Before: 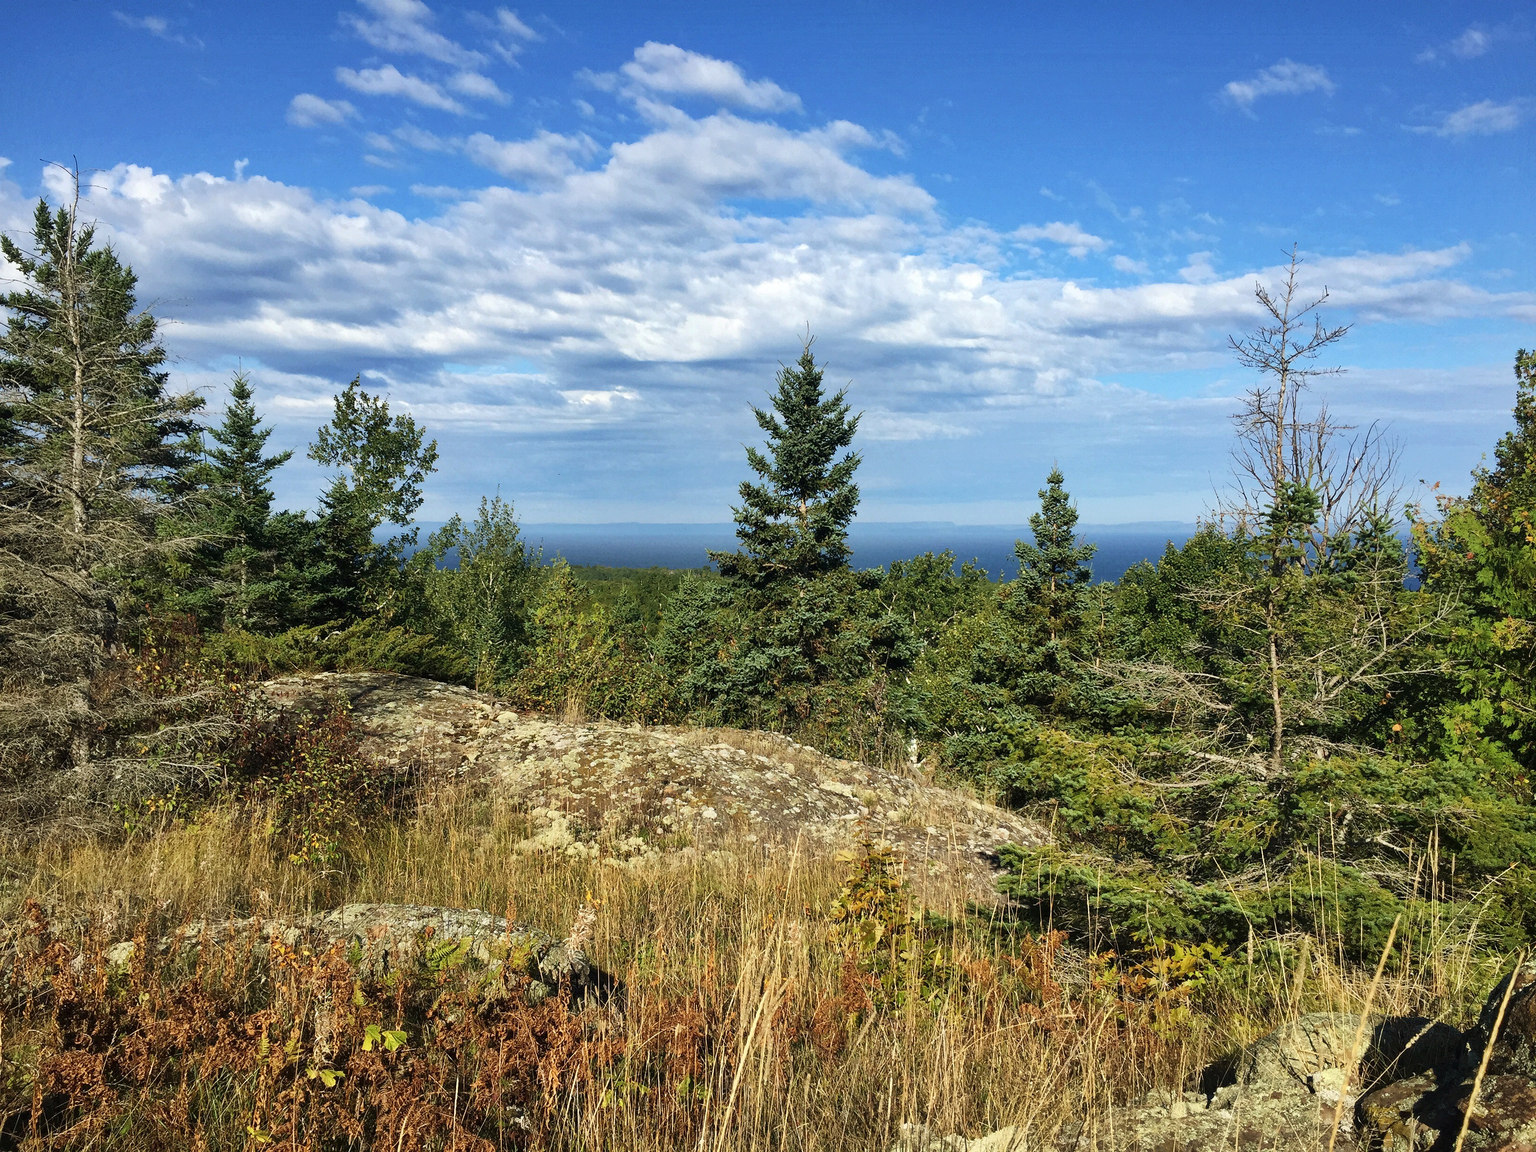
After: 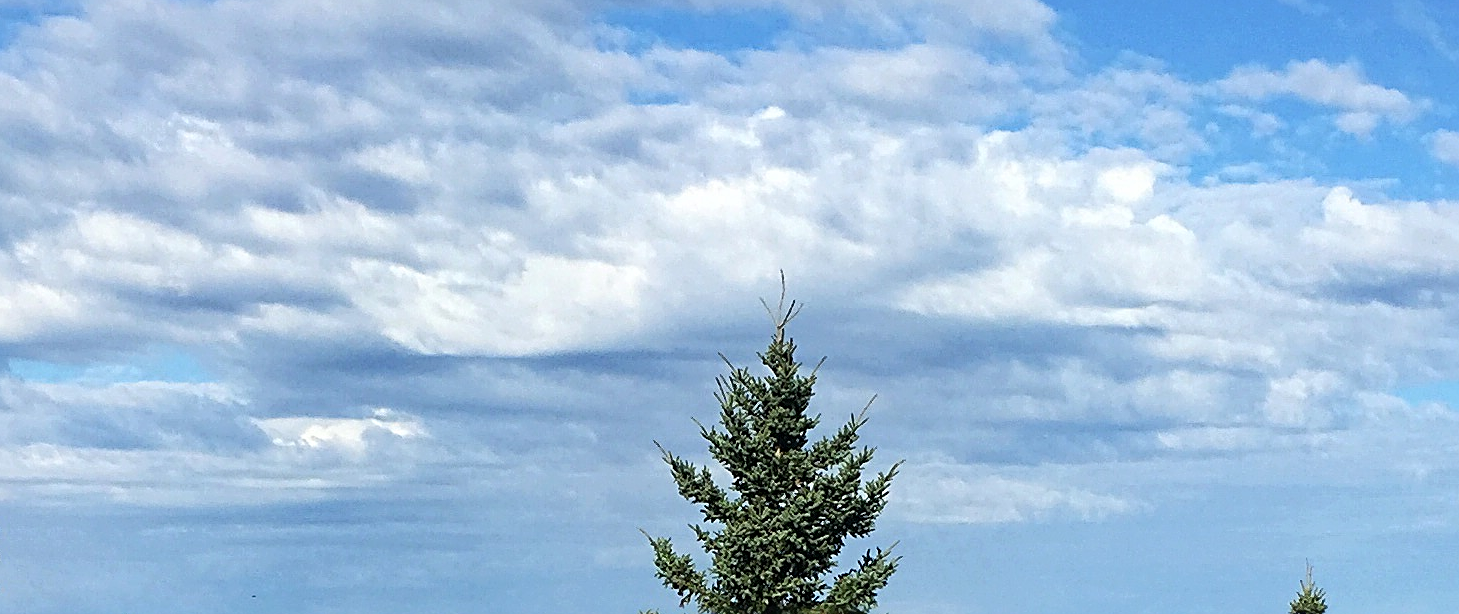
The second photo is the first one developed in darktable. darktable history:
crop: left 28.64%, top 16.832%, right 26.637%, bottom 58.055%
sharpen: radius 3.119
